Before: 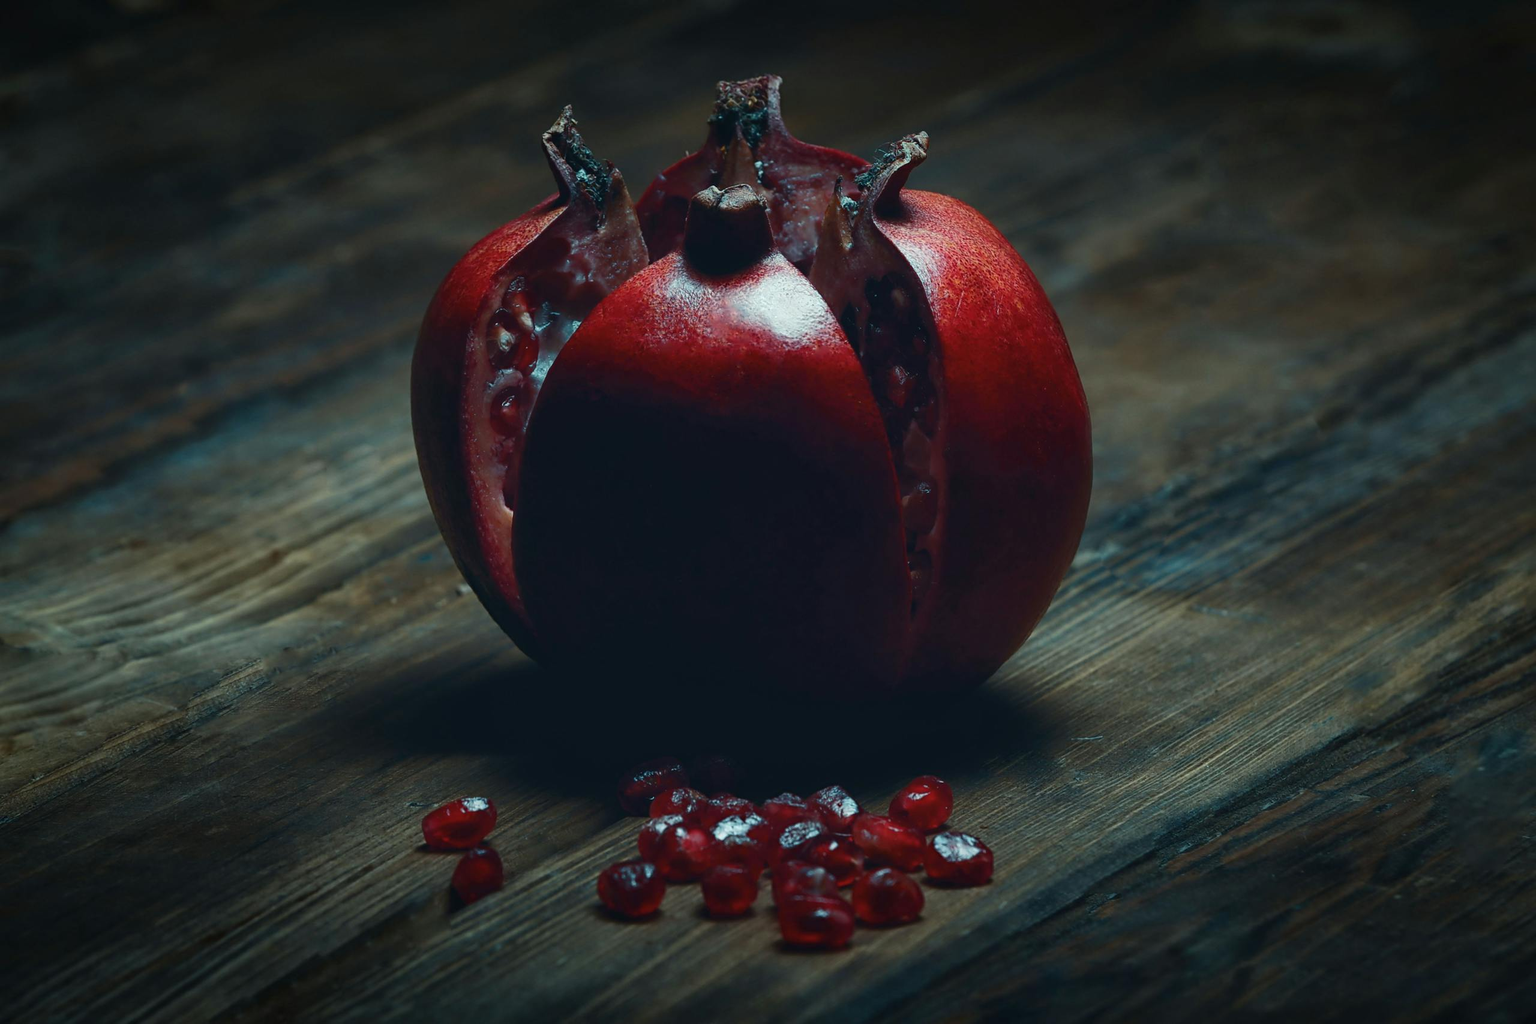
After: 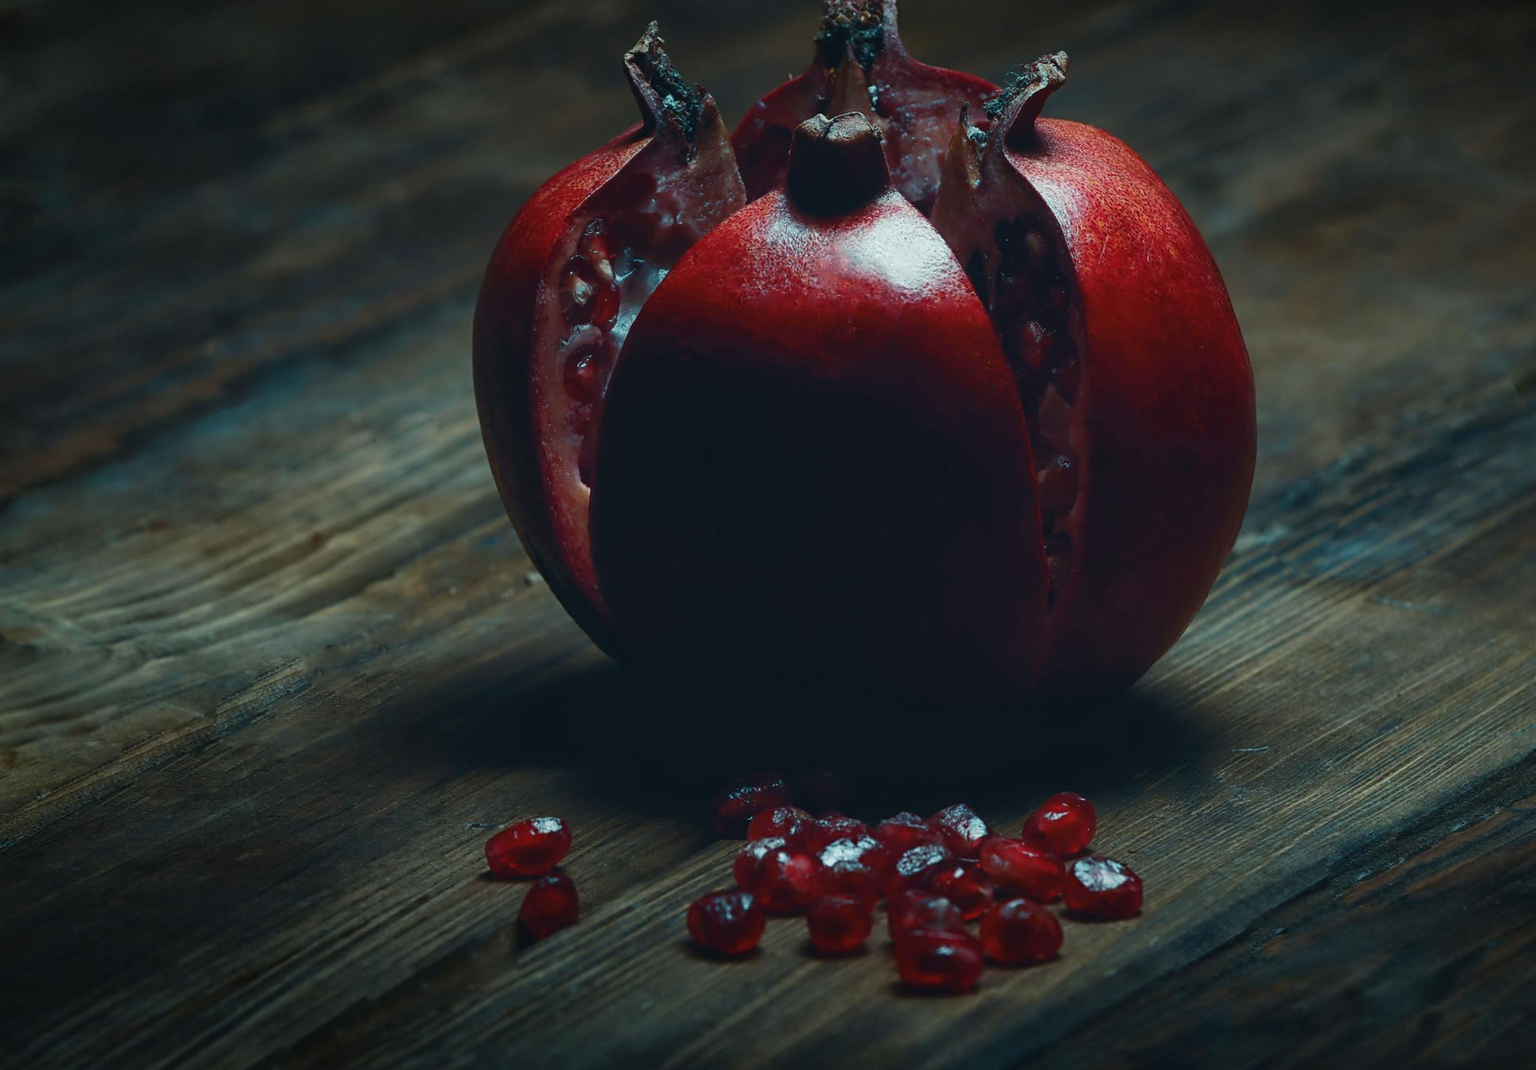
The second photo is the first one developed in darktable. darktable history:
crop: top 8.542%, right 12.7%, bottom 0%
local contrast: highlights 103%, shadows 76%, detail 96%
